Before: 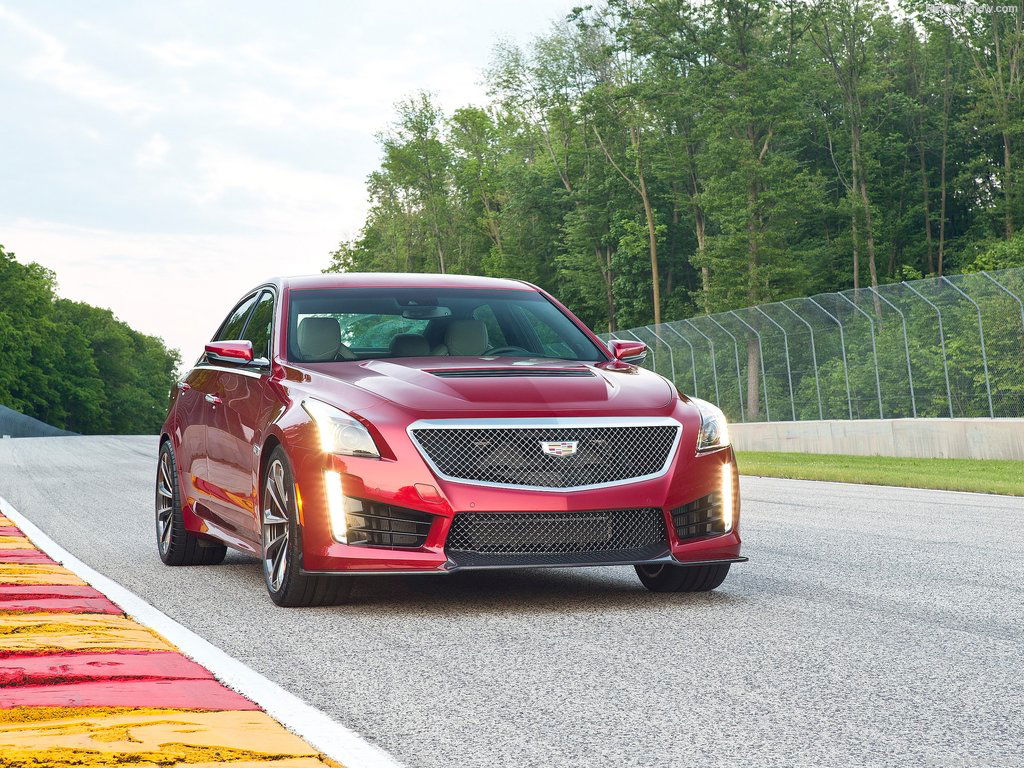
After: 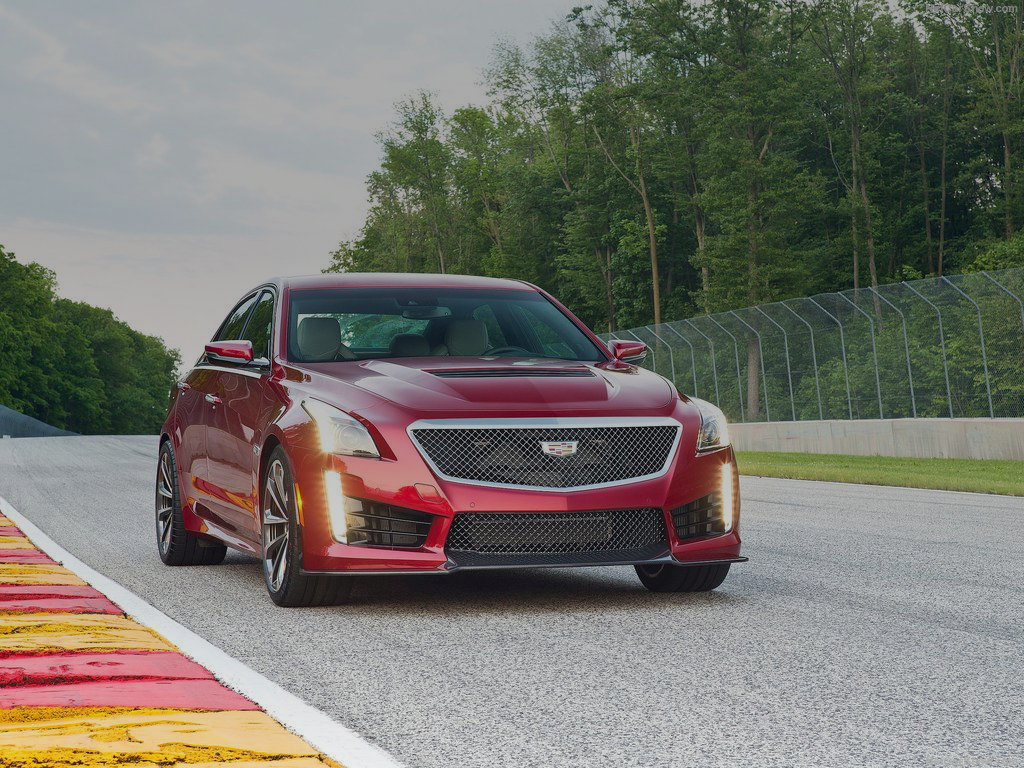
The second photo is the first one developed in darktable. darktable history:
graduated density: rotation 5.63°, offset 76.9
